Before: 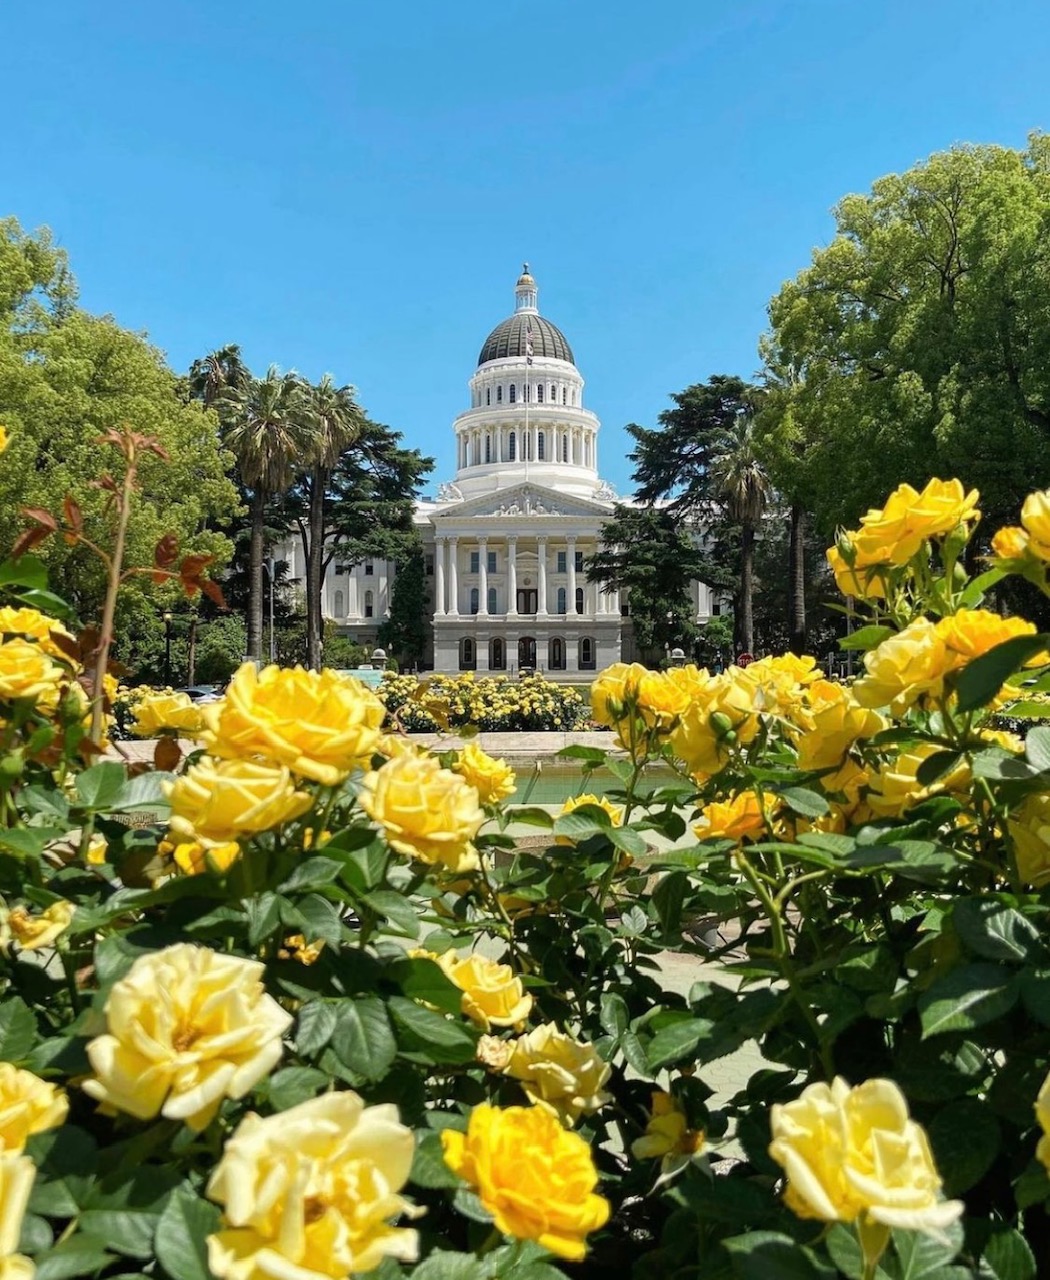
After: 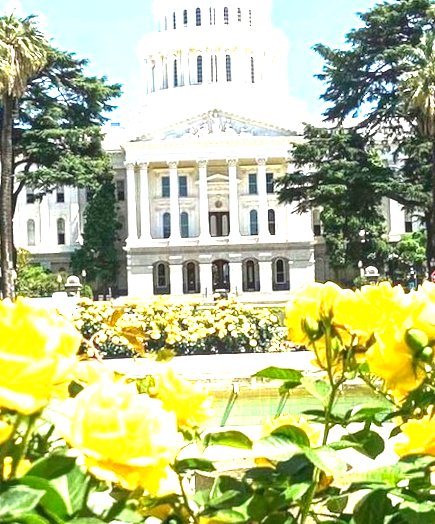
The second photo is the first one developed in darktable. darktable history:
rotate and perspective: rotation -1.75°, automatic cropping off
exposure: exposure 2.04 EV, compensate highlight preservation false
contrast brightness saturation: brightness -0.2, saturation 0.08
local contrast: detail 110%
crop: left 30%, top 30%, right 30%, bottom 30%
